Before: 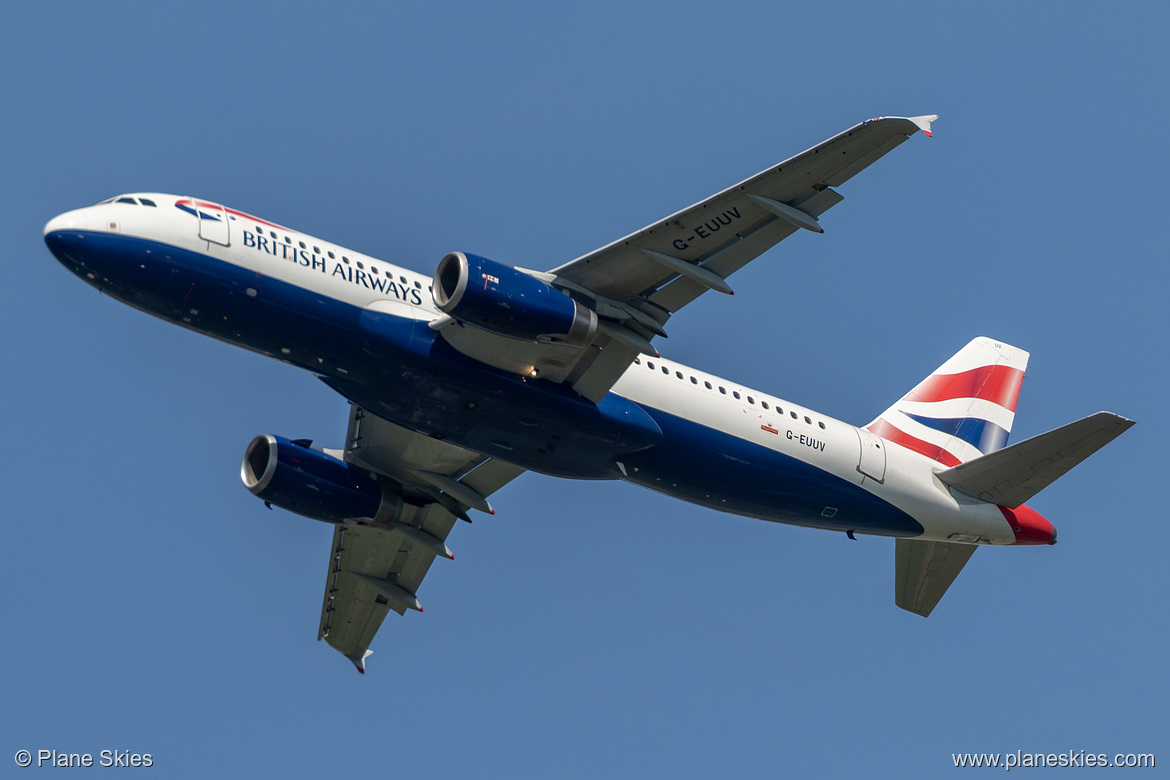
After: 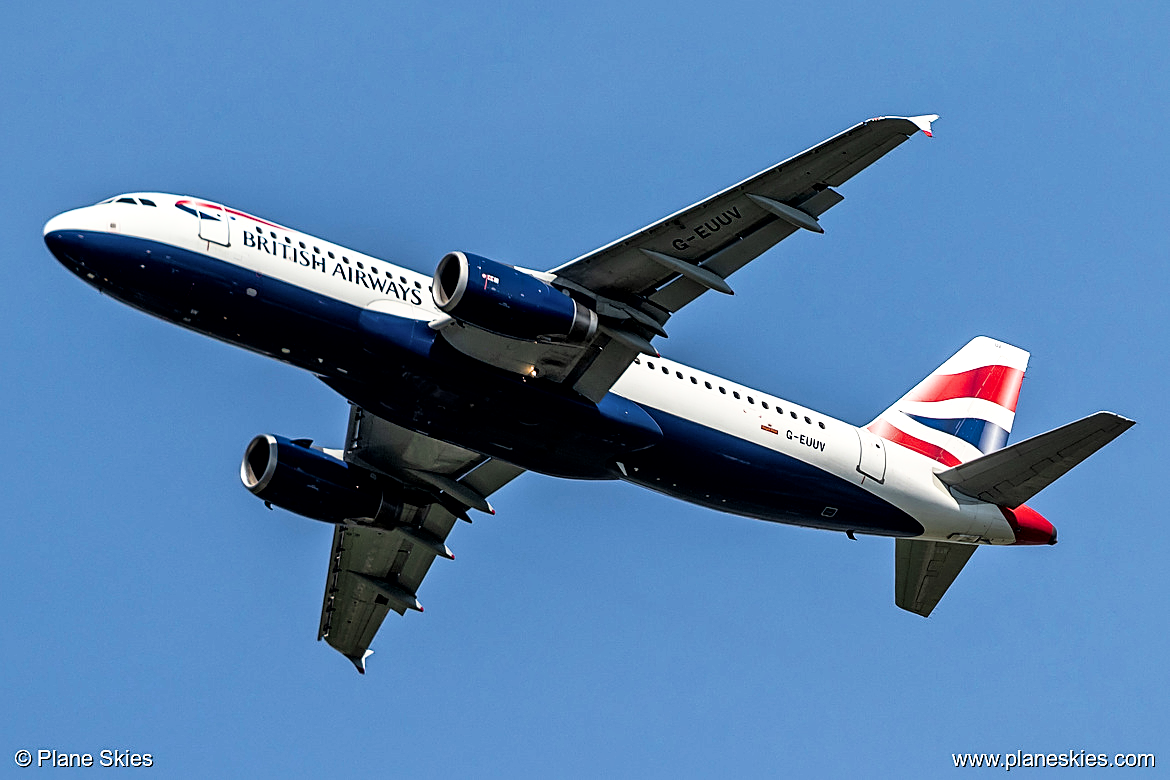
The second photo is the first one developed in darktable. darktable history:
sharpen: on, module defaults
local contrast: mode bilateral grid, contrast 20, coarseness 20, detail 150%, midtone range 0.2
exposure: exposure 0.456 EV, compensate exposure bias true, compensate highlight preservation false
tone equalizer: -8 EV 0 EV, -7 EV -0.003 EV, -6 EV 0.003 EV, -5 EV -0.026 EV, -4 EV -0.093 EV, -3 EV -0.166 EV, -2 EV 0.248 EV, -1 EV 0.717 EV, +0 EV 0.47 EV, edges refinement/feathering 500, mask exposure compensation -1.57 EV, preserve details no
filmic rgb: black relative exposure -5.14 EV, white relative exposure 3.98 EV, hardness 2.89, contrast 1.296, highlights saturation mix -8.74%
color balance rgb: power › hue 308.88°, perceptual saturation grading › global saturation 25.525%, global vibrance 2.337%
